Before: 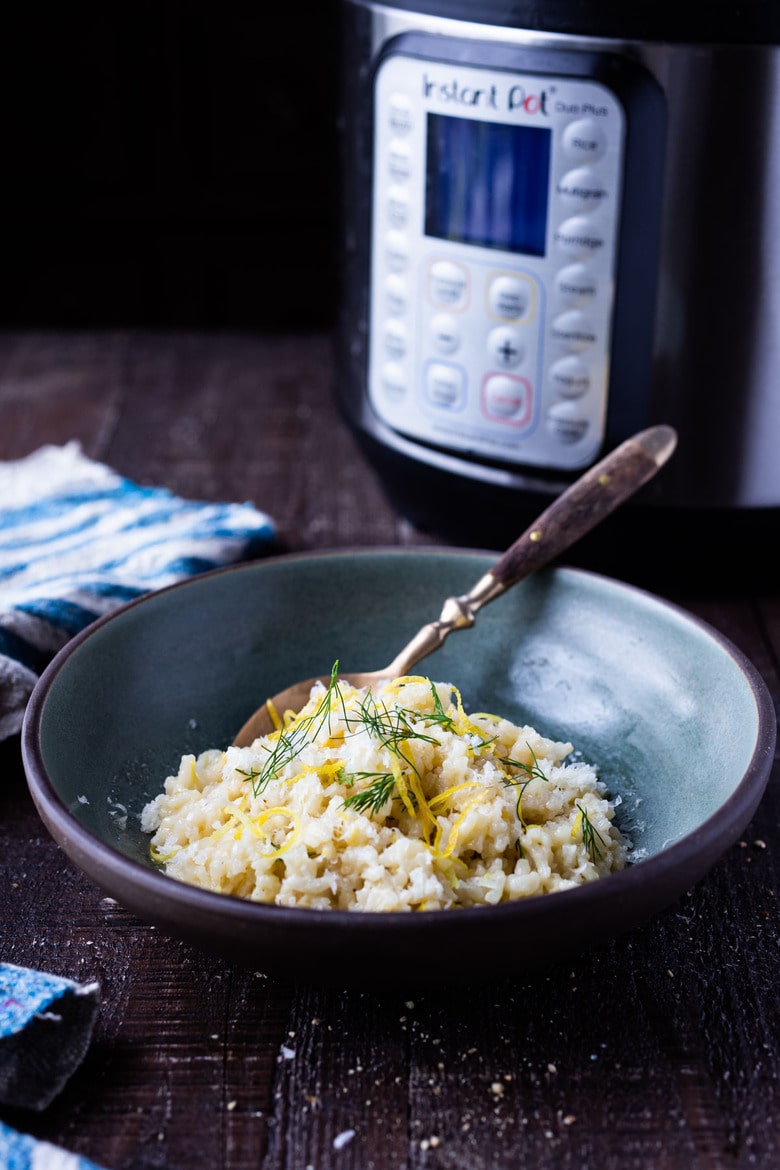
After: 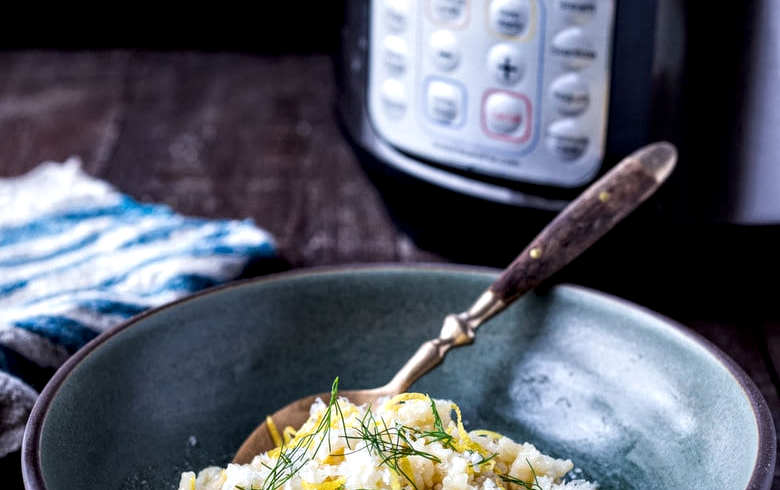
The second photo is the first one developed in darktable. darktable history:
local contrast: highlights 104%, shadows 98%, detail 199%, midtone range 0.2
crop and rotate: top 24.227%, bottom 33.868%
